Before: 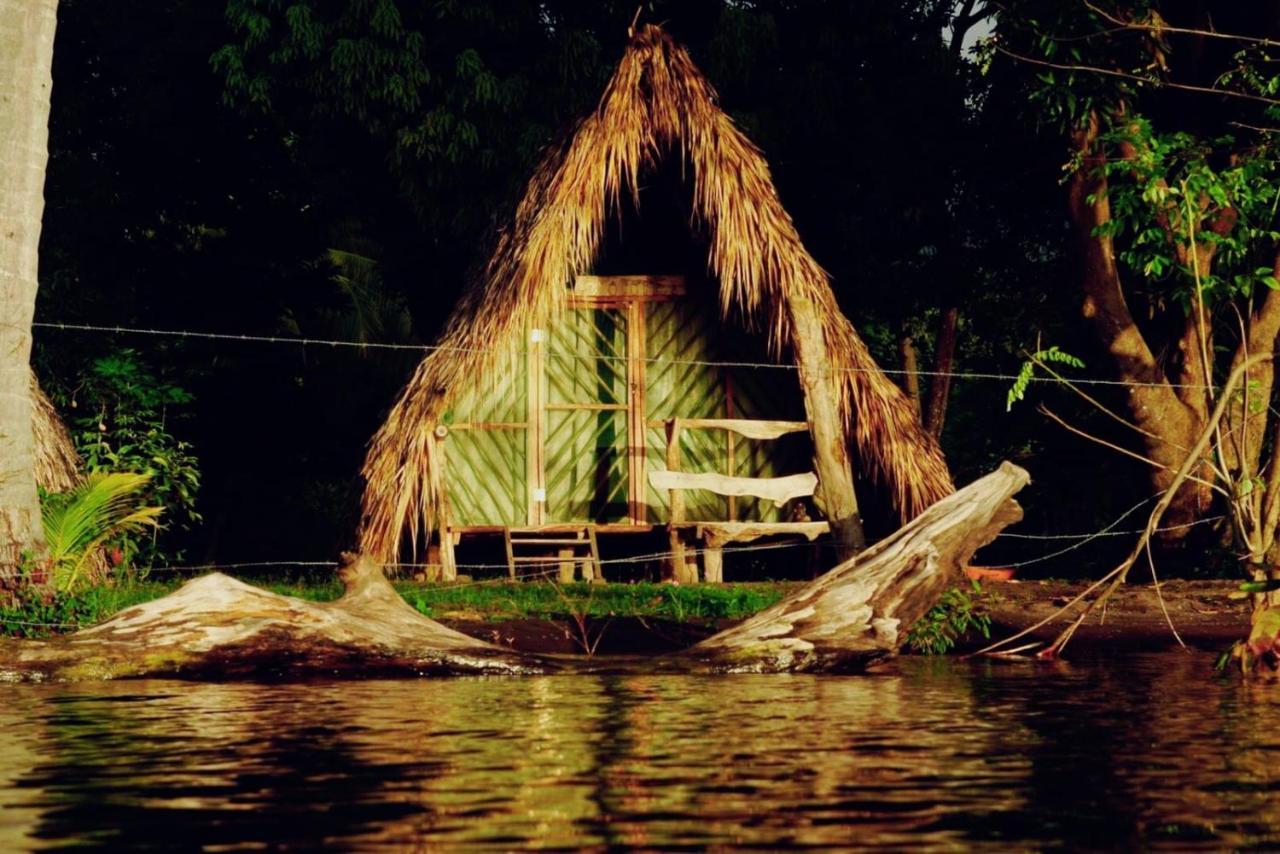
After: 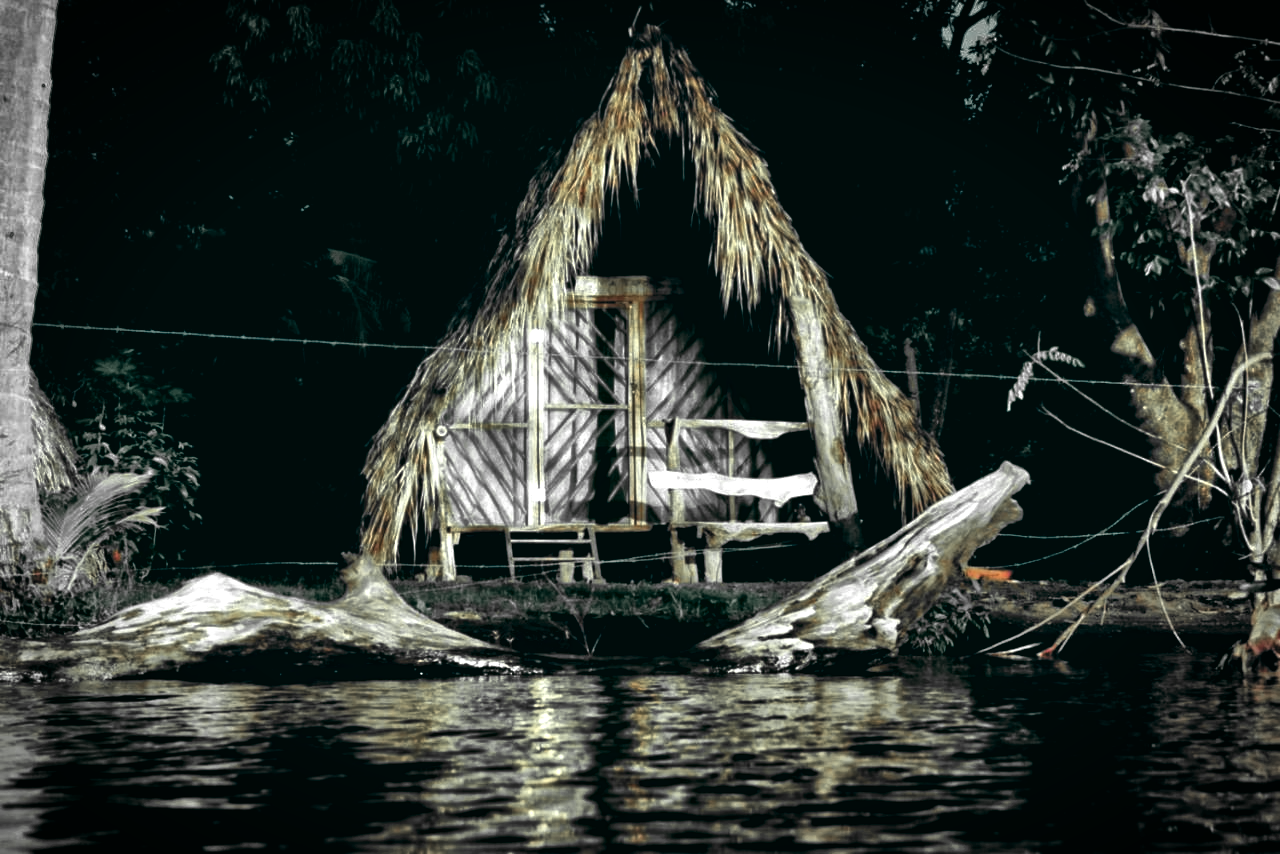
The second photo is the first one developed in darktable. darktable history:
tone curve: curves: ch0 [(0, 0) (0.004, 0.001) (0.133, 0.112) (0.325, 0.362) (0.832, 0.893) (1, 1)], color space Lab, linked channels, preserve colors none
vignetting: automatic ratio true
color correction: highlights a* -20.08, highlights b* 9.8, shadows a* -20.4, shadows b* -10.76
local contrast: mode bilateral grid, contrast 25, coarseness 47, detail 151%, midtone range 0.2
tone mapping: contrast compression 1.5, spatial extent 10 | blend: blend mode average, opacity 100%; mask: uniform (no mask)
color contrast: blue-yellow contrast 0.62
levels: levels [0.044, 0.475, 0.791]
color zones: curves: ch1 [(0, 0.679) (0.143, 0.647) (0.286, 0.261) (0.378, -0.011) (0.571, 0.396) (0.714, 0.399) (0.857, 0.406) (1, 0.679)]
